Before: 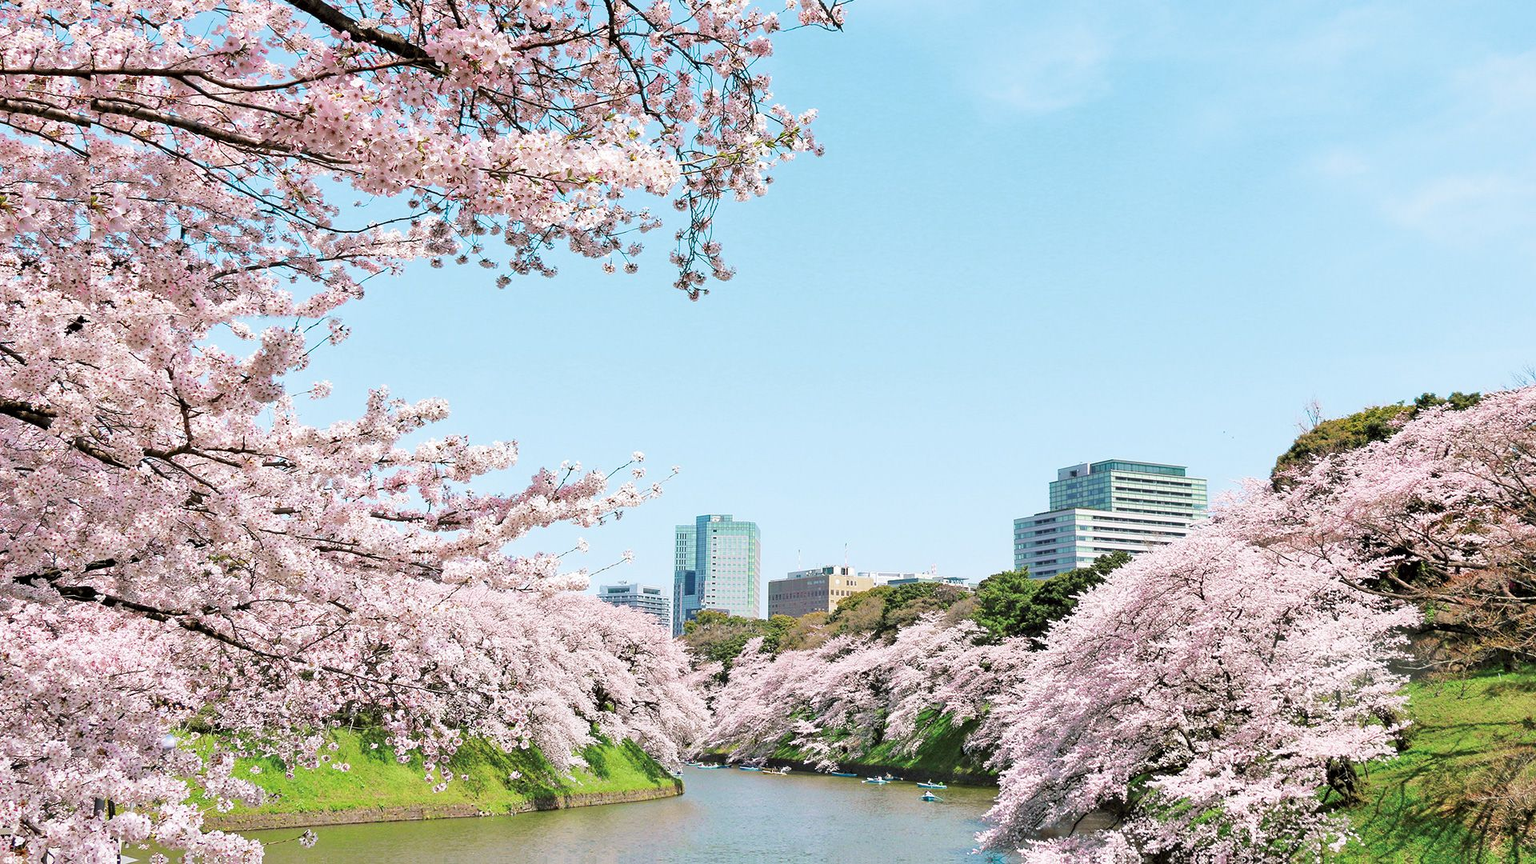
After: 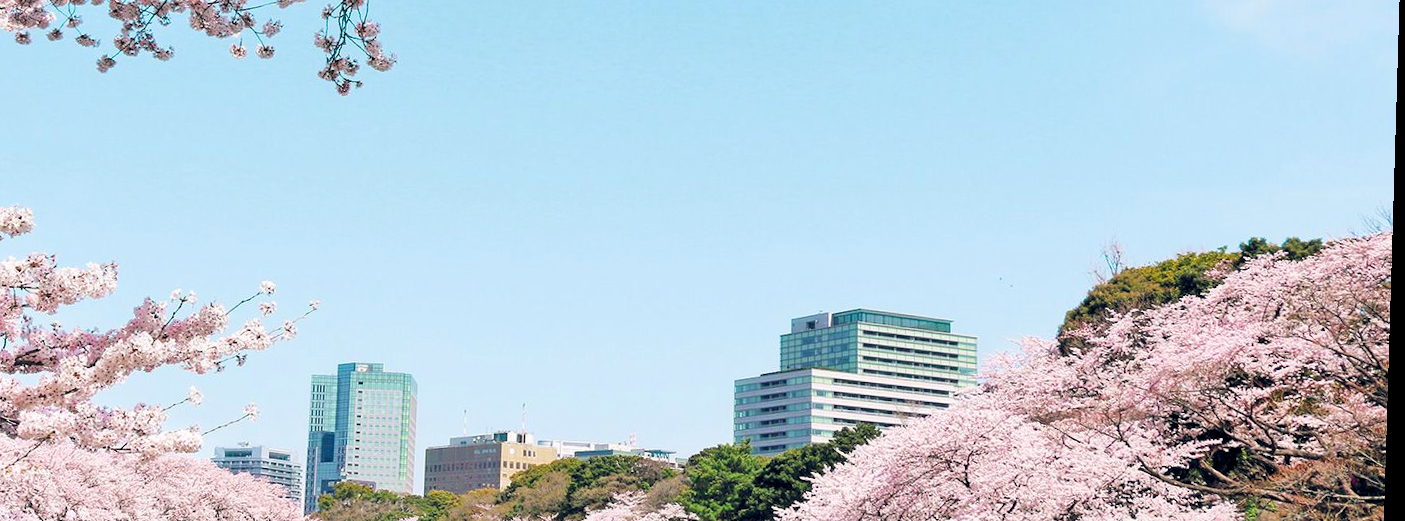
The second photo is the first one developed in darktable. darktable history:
crop and rotate: left 27.938%, top 27.046%, bottom 27.046%
rotate and perspective: rotation 1.72°, automatic cropping off
color balance rgb: shadows lift › hue 87.51°, highlights gain › chroma 0.68%, highlights gain › hue 55.1°, global offset › chroma 0.13%, global offset › hue 253.66°, linear chroma grading › global chroma 0.5%, perceptual saturation grading › global saturation 16.38%
